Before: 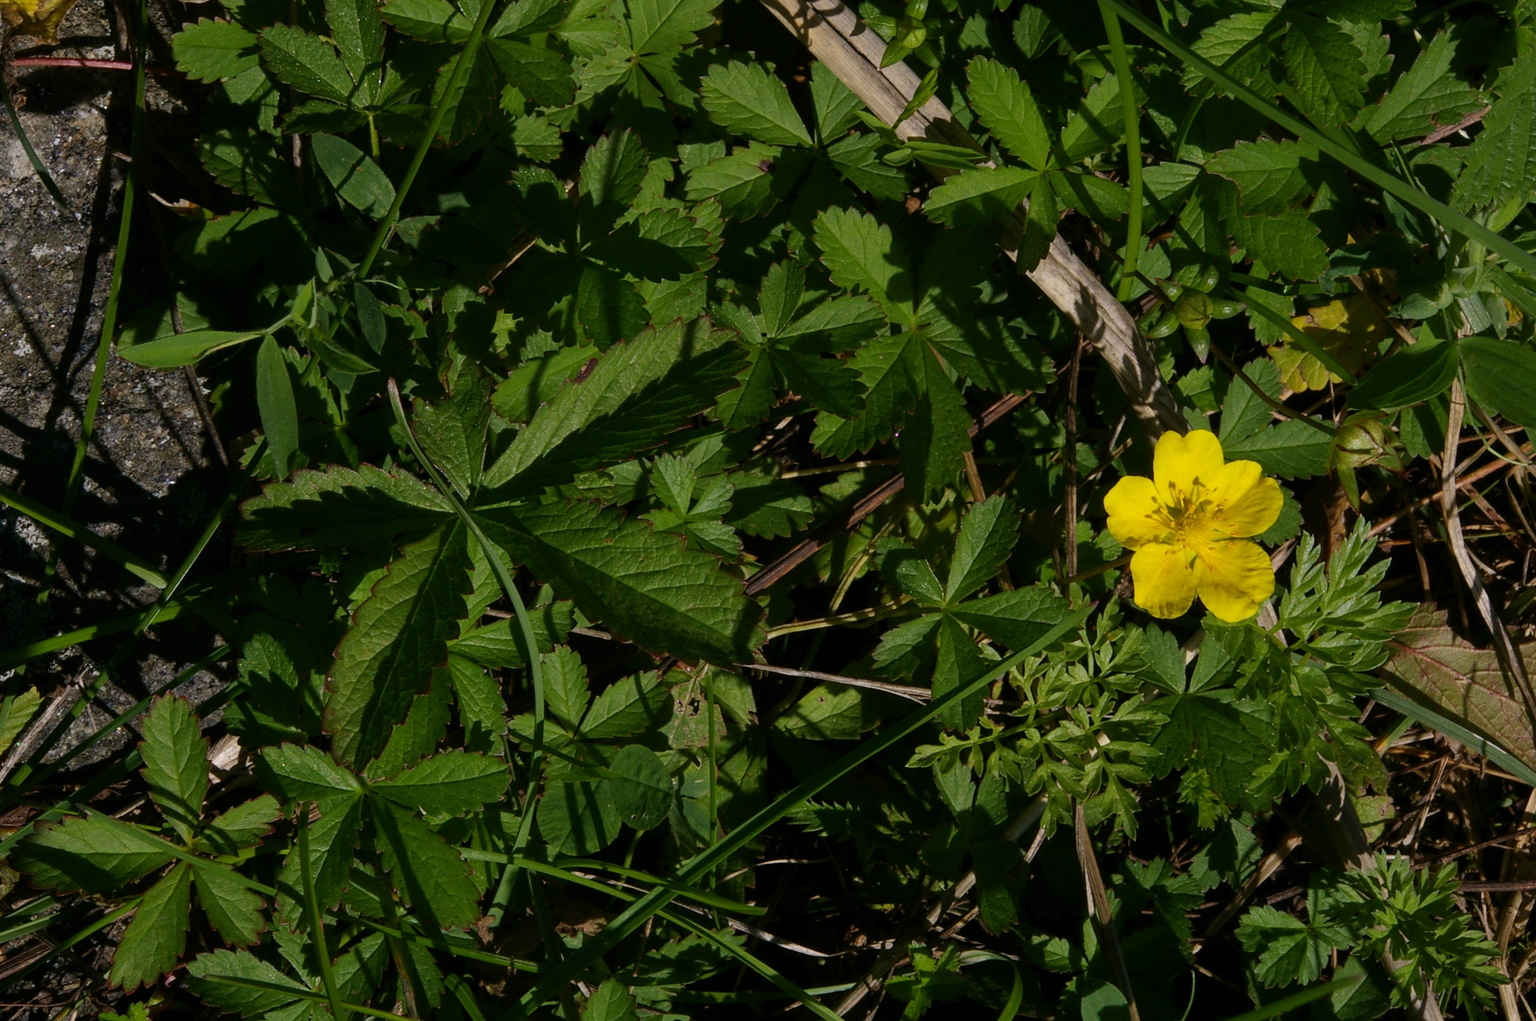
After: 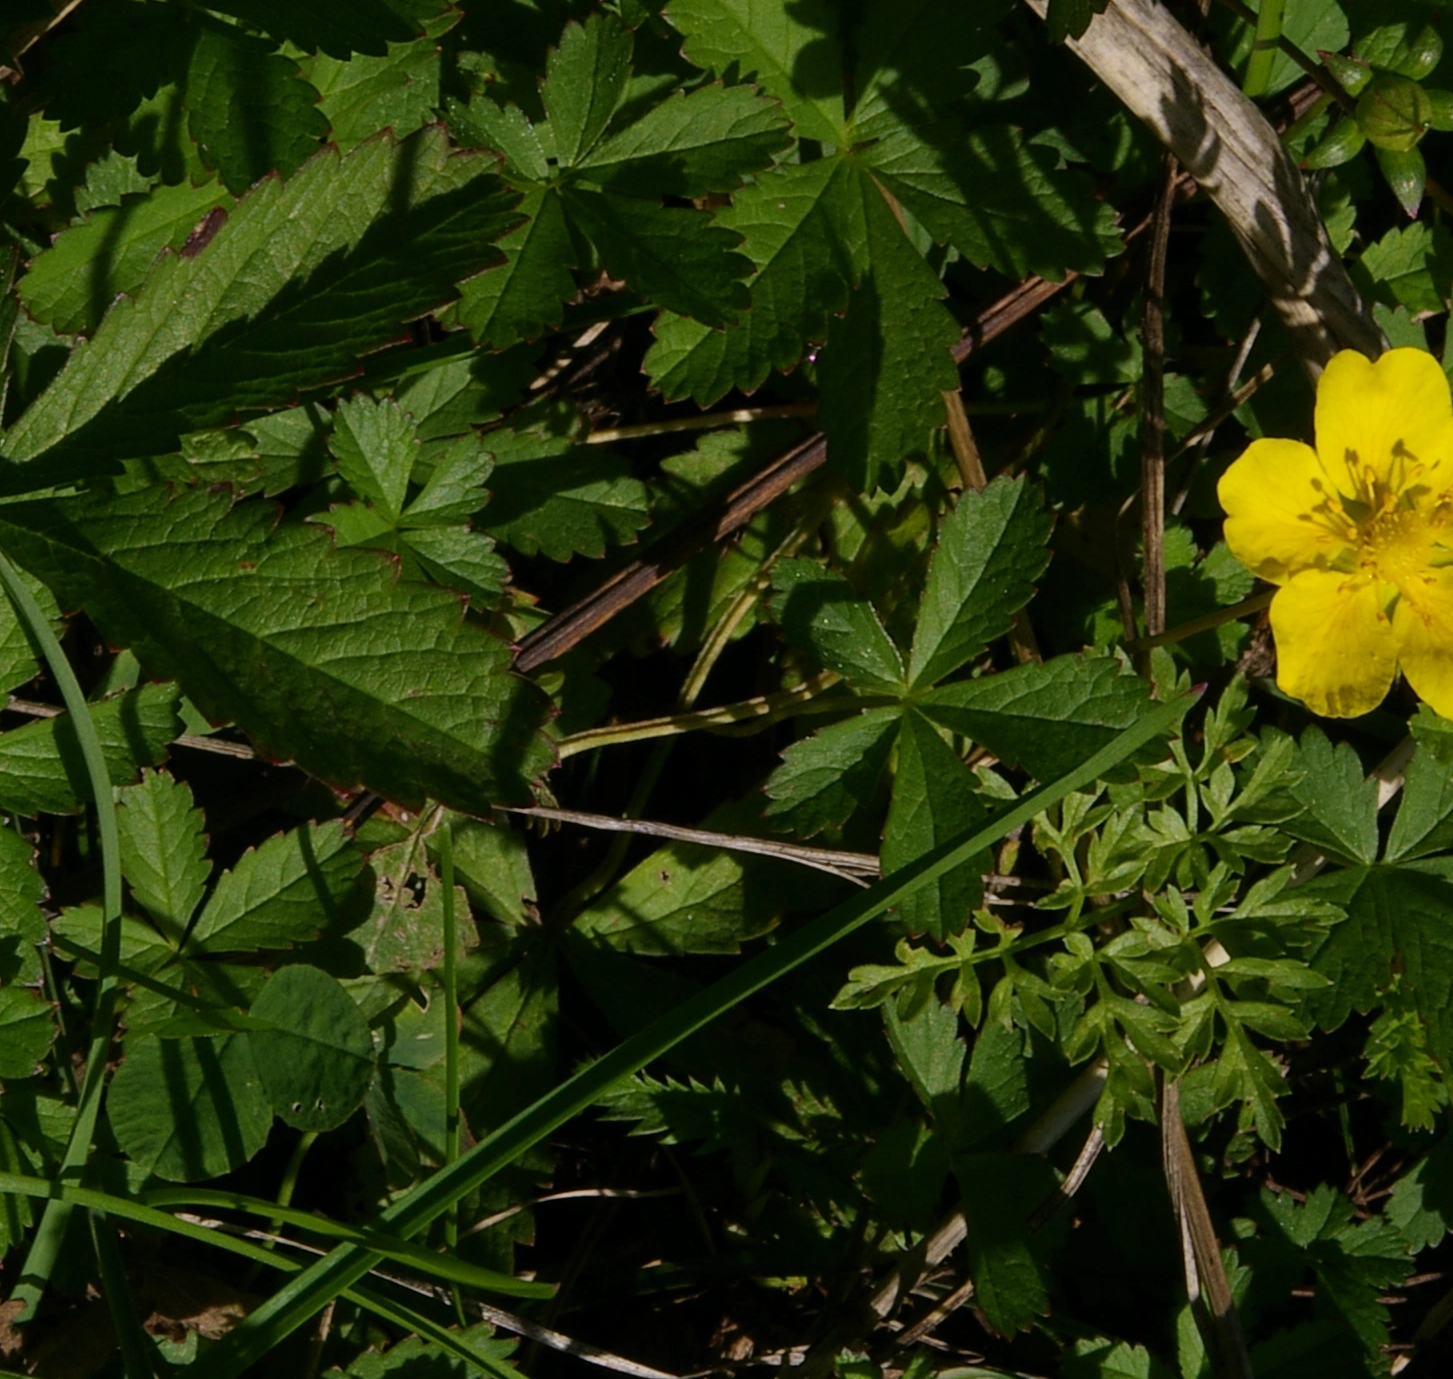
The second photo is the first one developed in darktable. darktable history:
crop: left 31.404%, top 24.723%, right 20.281%, bottom 6.28%
